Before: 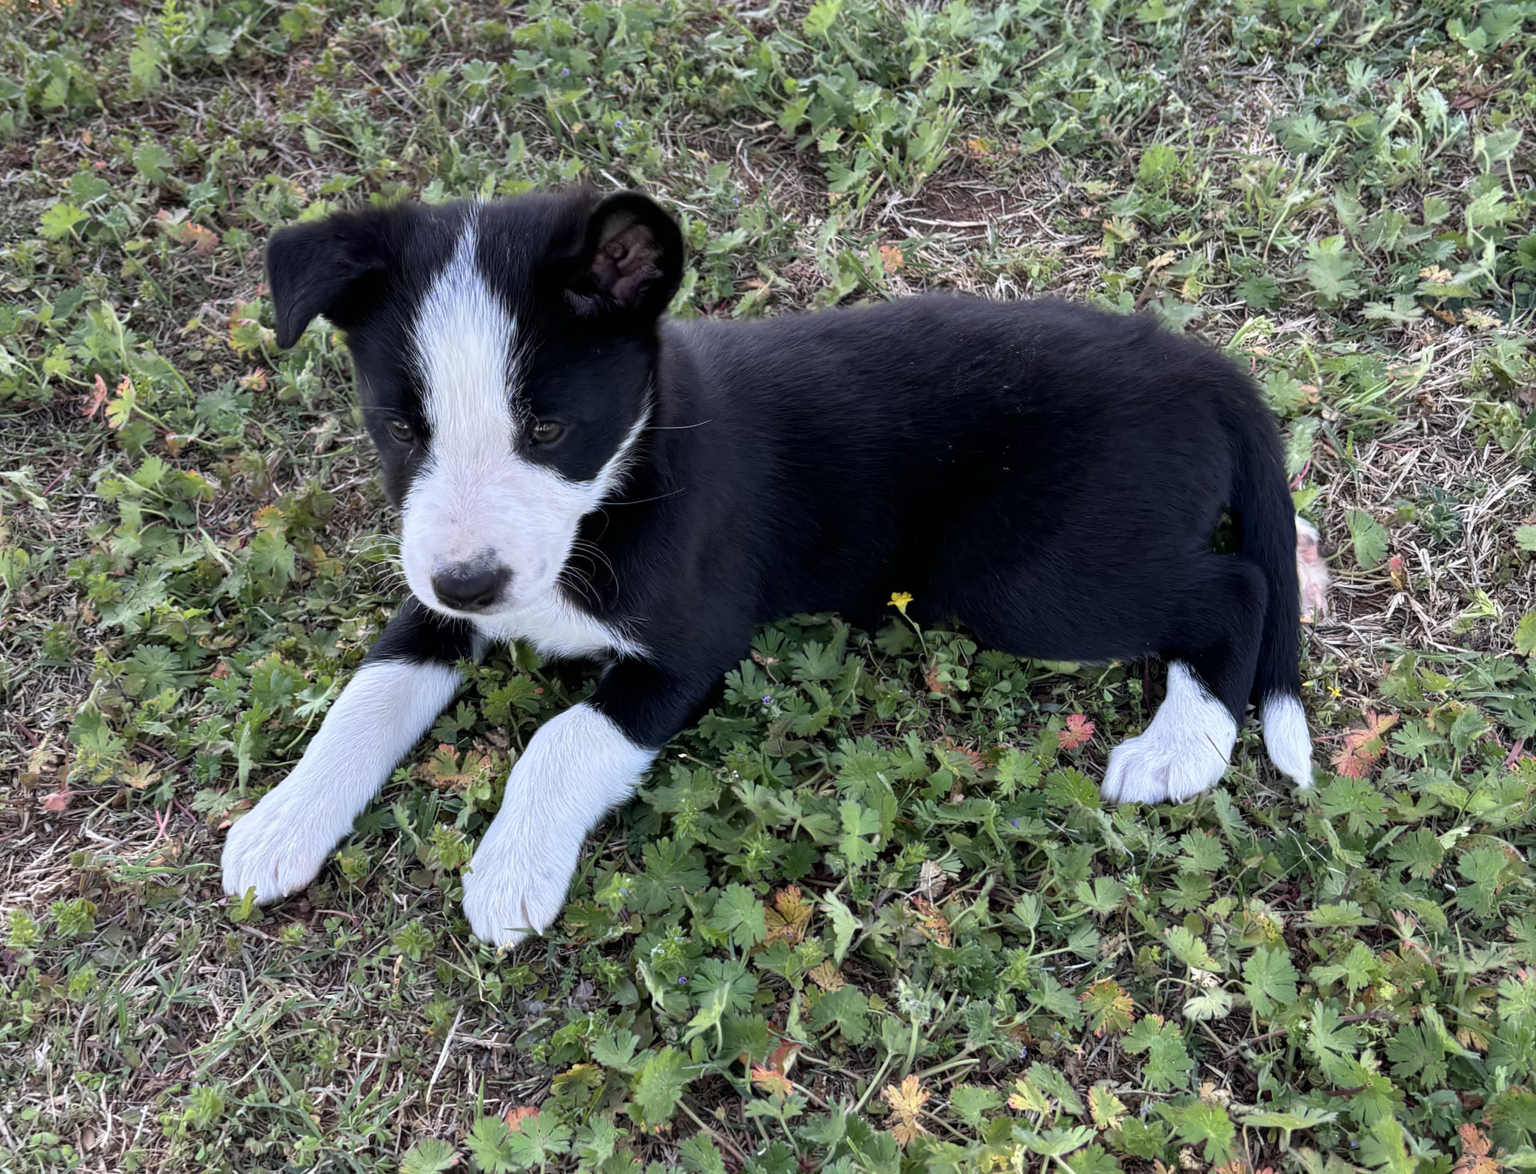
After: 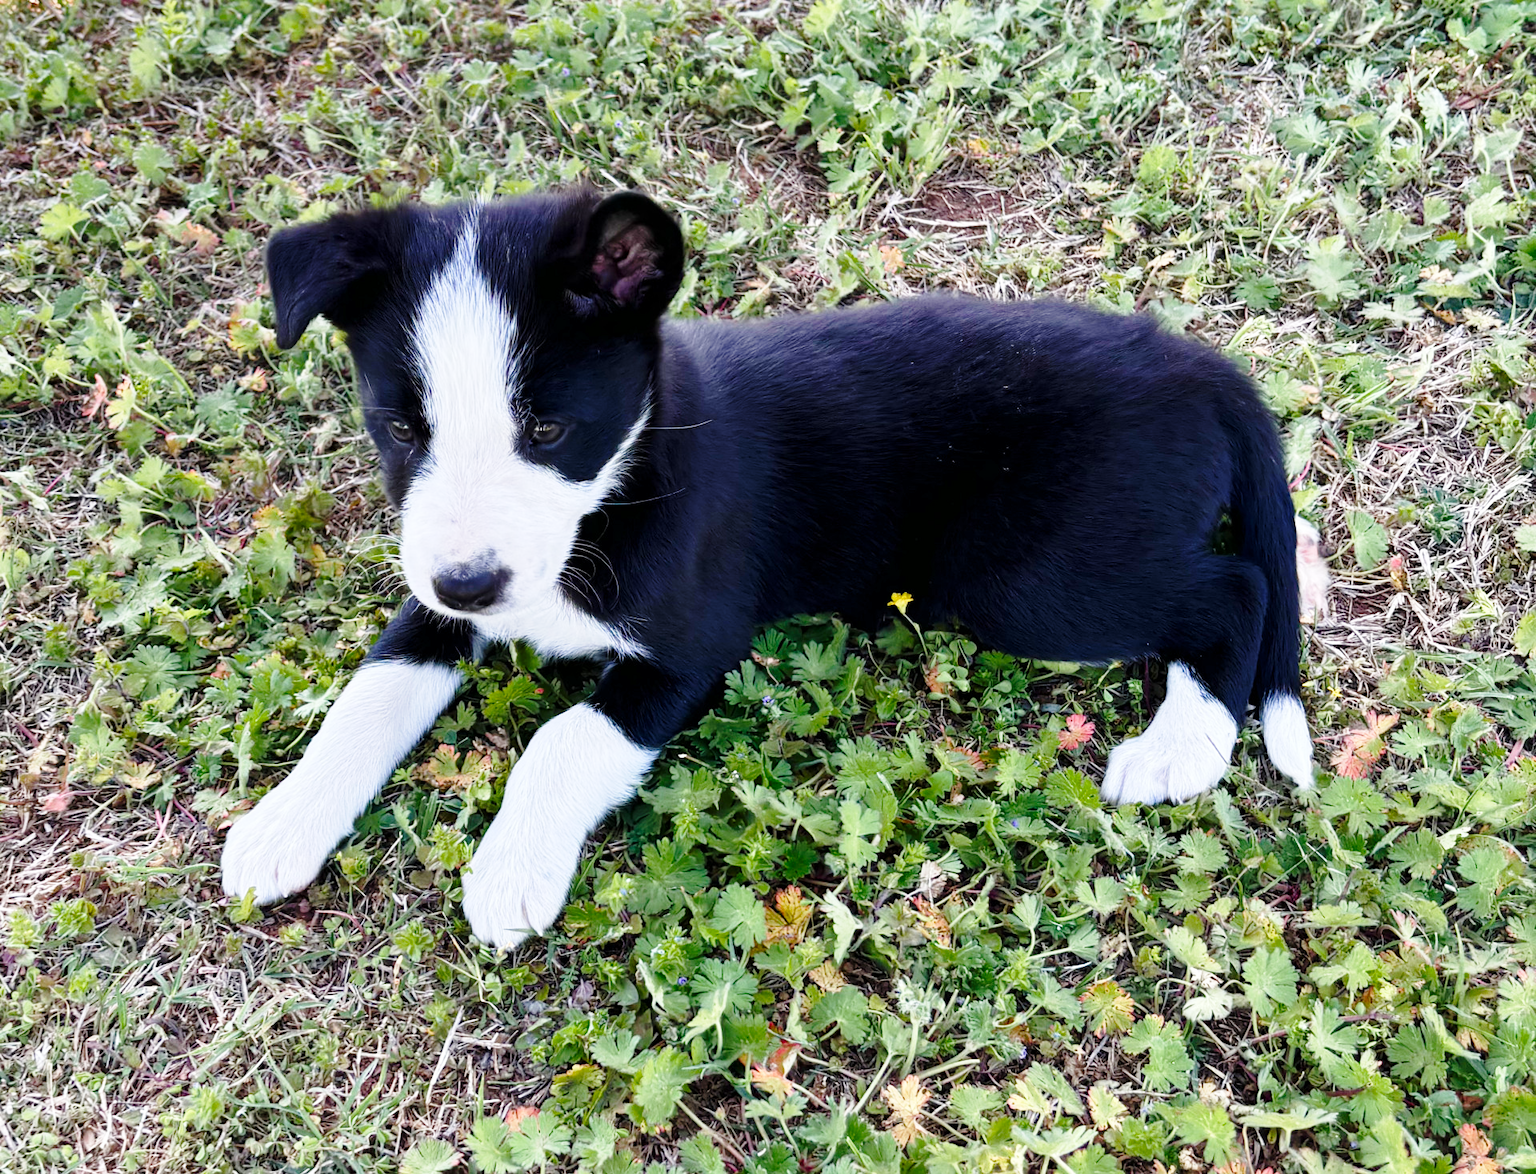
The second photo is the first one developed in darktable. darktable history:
base curve: curves: ch0 [(0, 0) (0.028, 0.03) (0.121, 0.232) (0.46, 0.748) (0.859, 0.968) (1, 1)], preserve colors none
color balance rgb: perceptual saturation grading › global saturation 20%, perceptual saturation grading › highlights -25%, perceptual saturation grading › shadows 50%
